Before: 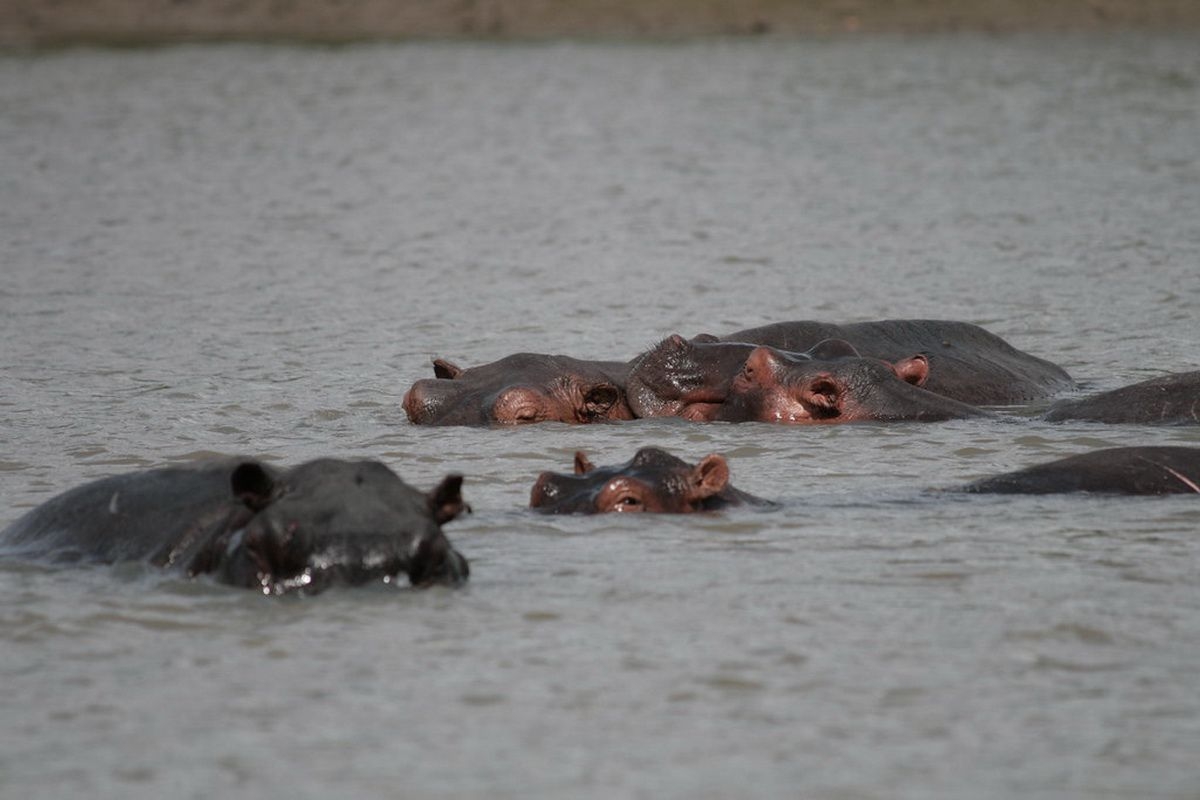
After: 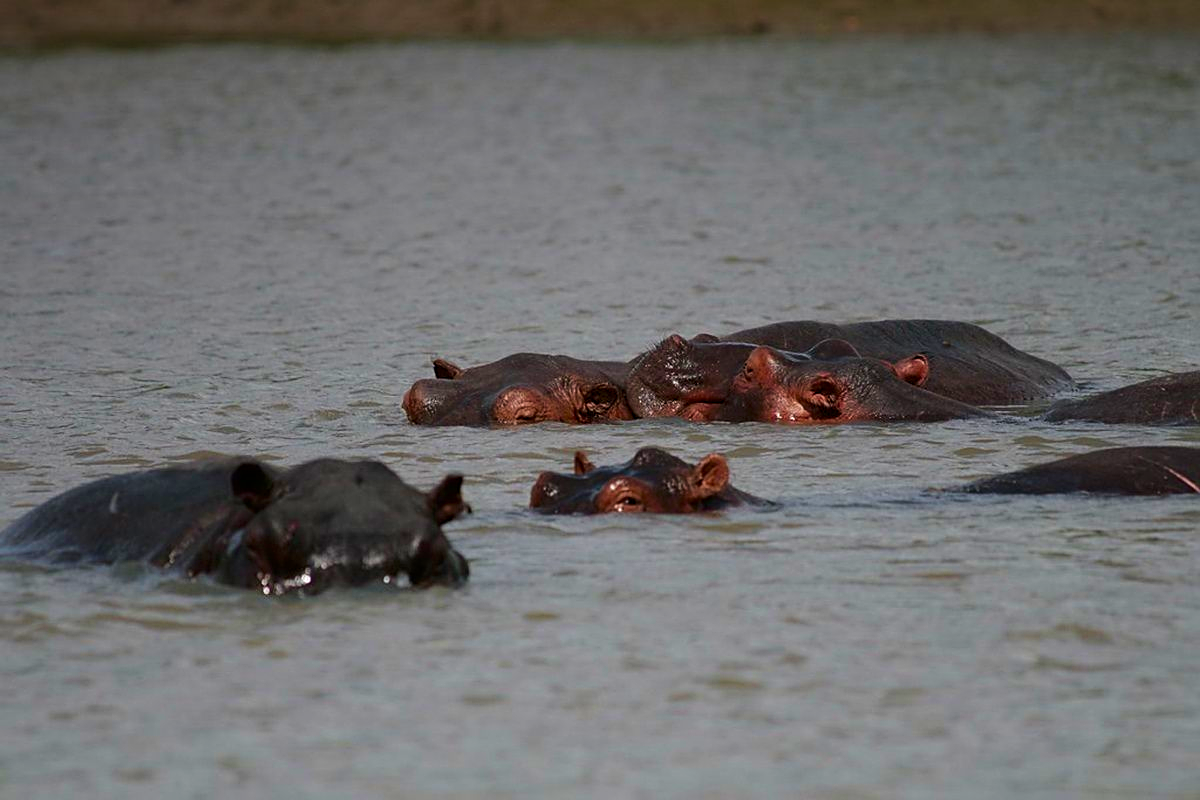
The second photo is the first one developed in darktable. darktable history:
contrast brightness saturation: contrast 0.07, brightness -0.13, saturation 0.06
shadows and highlights: shadows 10, white point adjustment 1, highlights -40
color balance rgb: perceptual saturation grading › global saturation 25%, perceptual brilliance grading › mid-tones 10%, perceptual brilliance grading › shadows 15%, global vibrance 20%
sharpen: on, module defaults
graduated density: on, module defaults
velvia: on, module defaults
